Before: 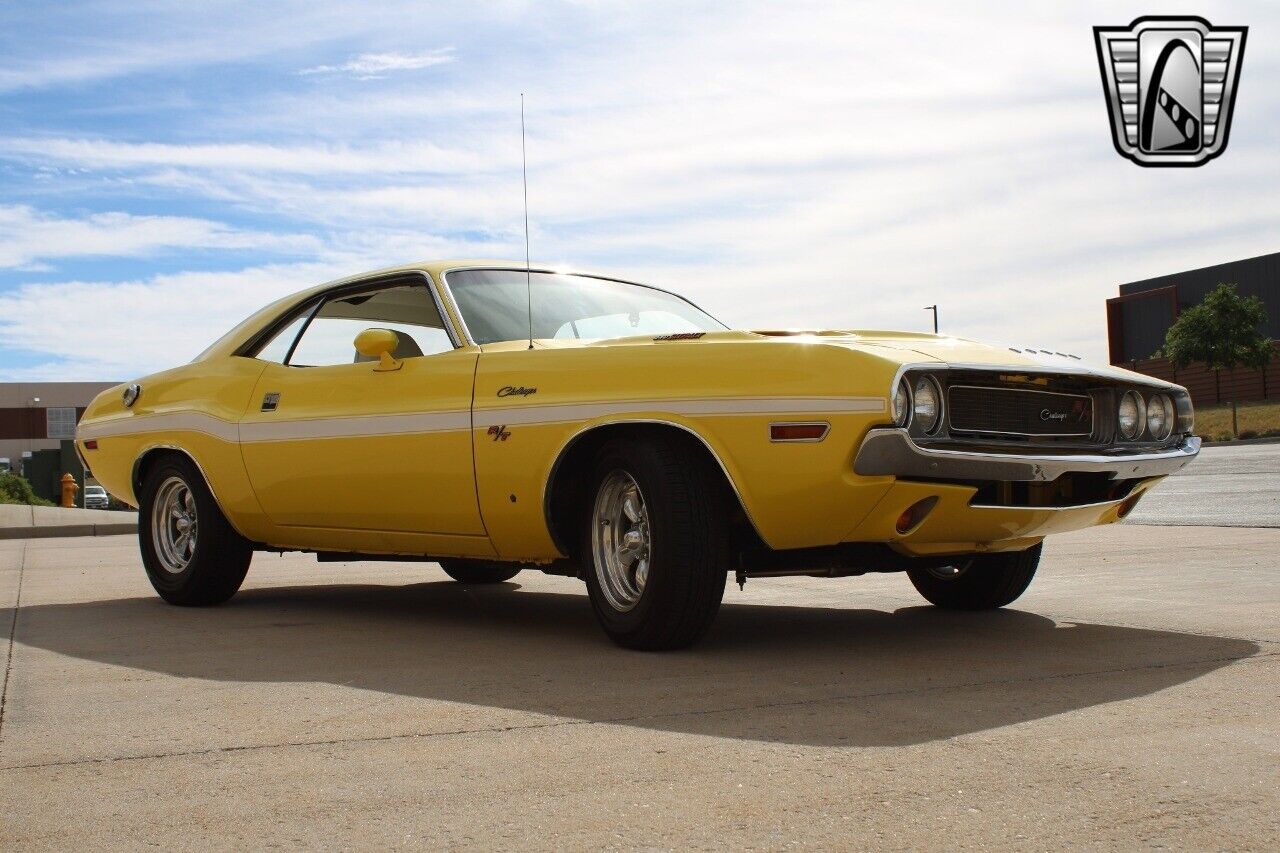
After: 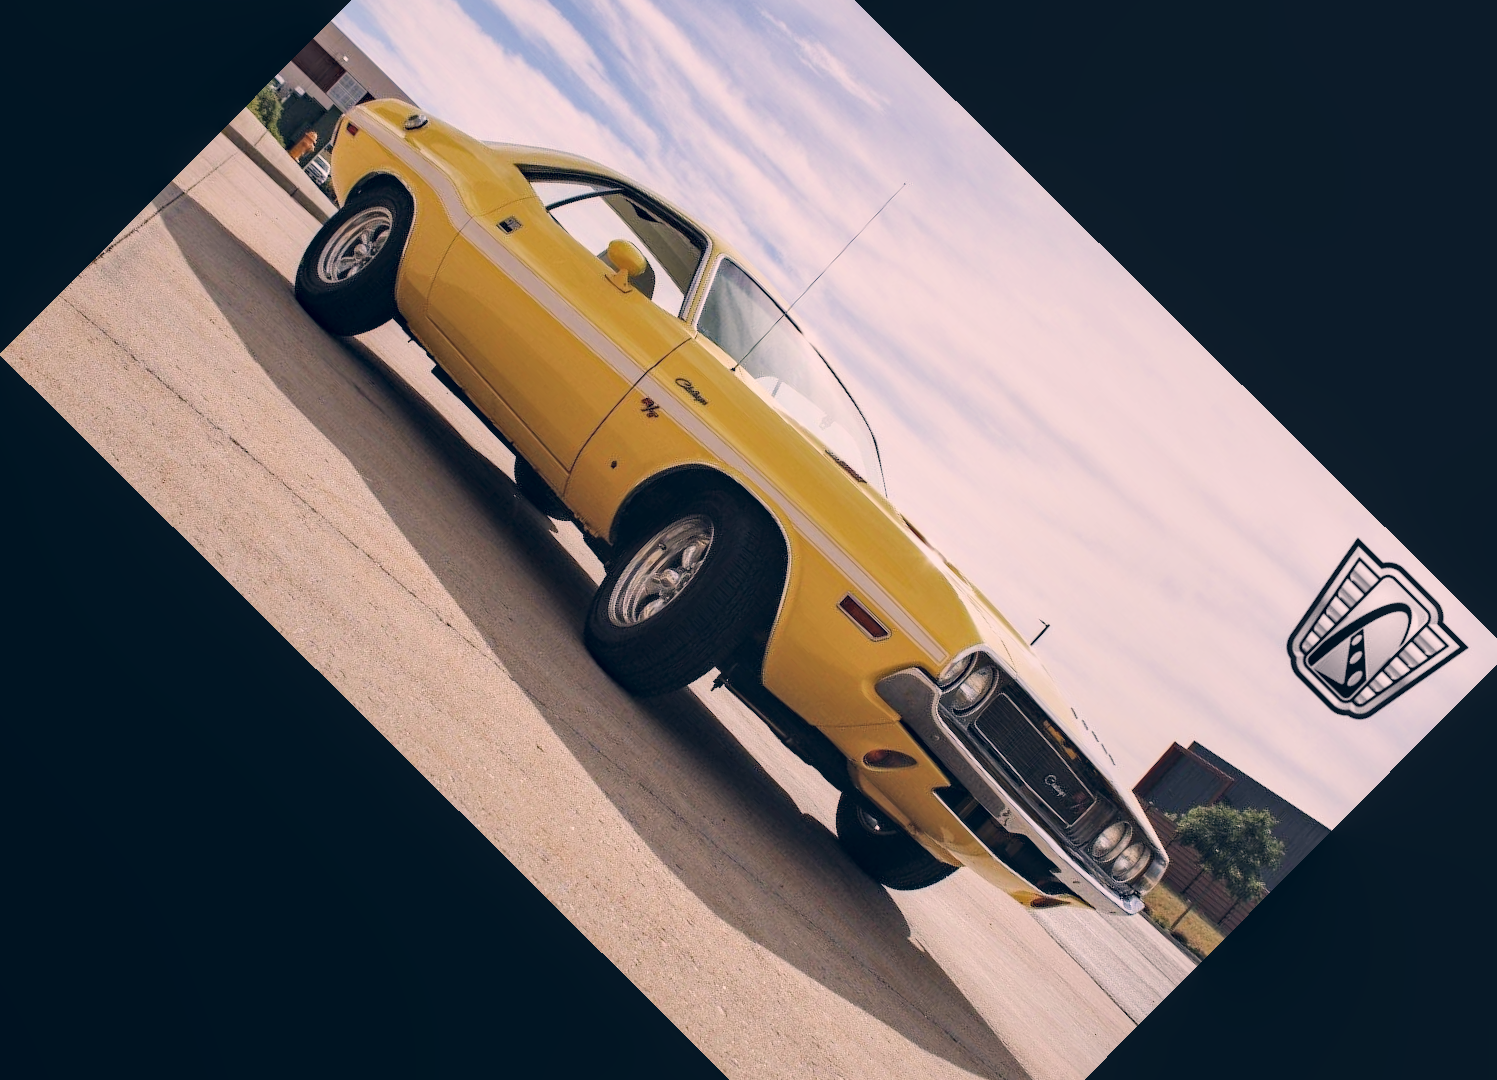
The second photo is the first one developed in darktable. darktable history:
crop and rotate: angle -44.8°, top 16.638%, right 0.79%, bottom 11.685%
filmic rgb: black relative exposure -7.65 EV, white relative exposure 4.56 EV, threshold 2.99 EV, hardness 3.61, contrast 0.998, enable highlight reconstruction true
exposure: black level correction -0.005, exposure 1.008 EV, compensate highlight preservation false
color correction: highlights a* 13.88, highlights b* 6.06, shadows a* -4.96, shadows b* -15.45, saturation 0.847
shadows and highlights: shadows 31.55, highlights -32.19, soften with gaussian
haze removal: strength 0.286, distance 0.244, compatibility mode true, adaptive false
local contrast: on, module defaults
